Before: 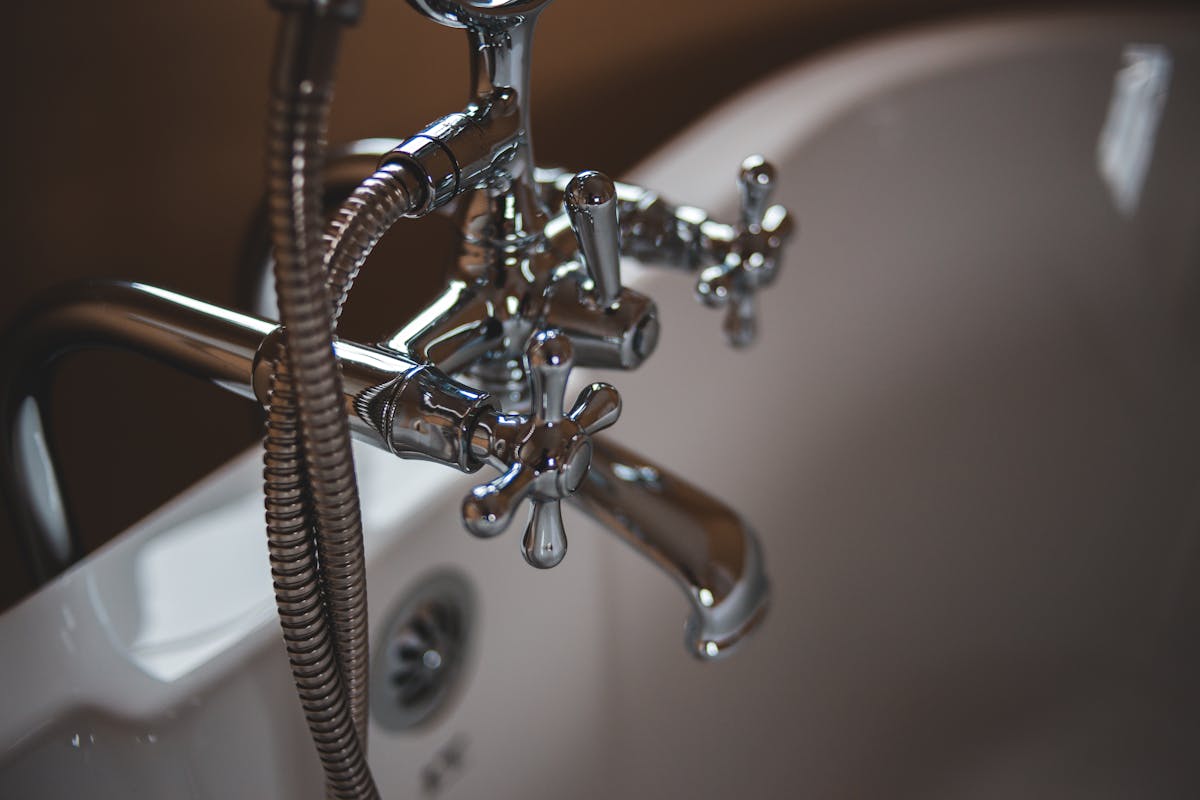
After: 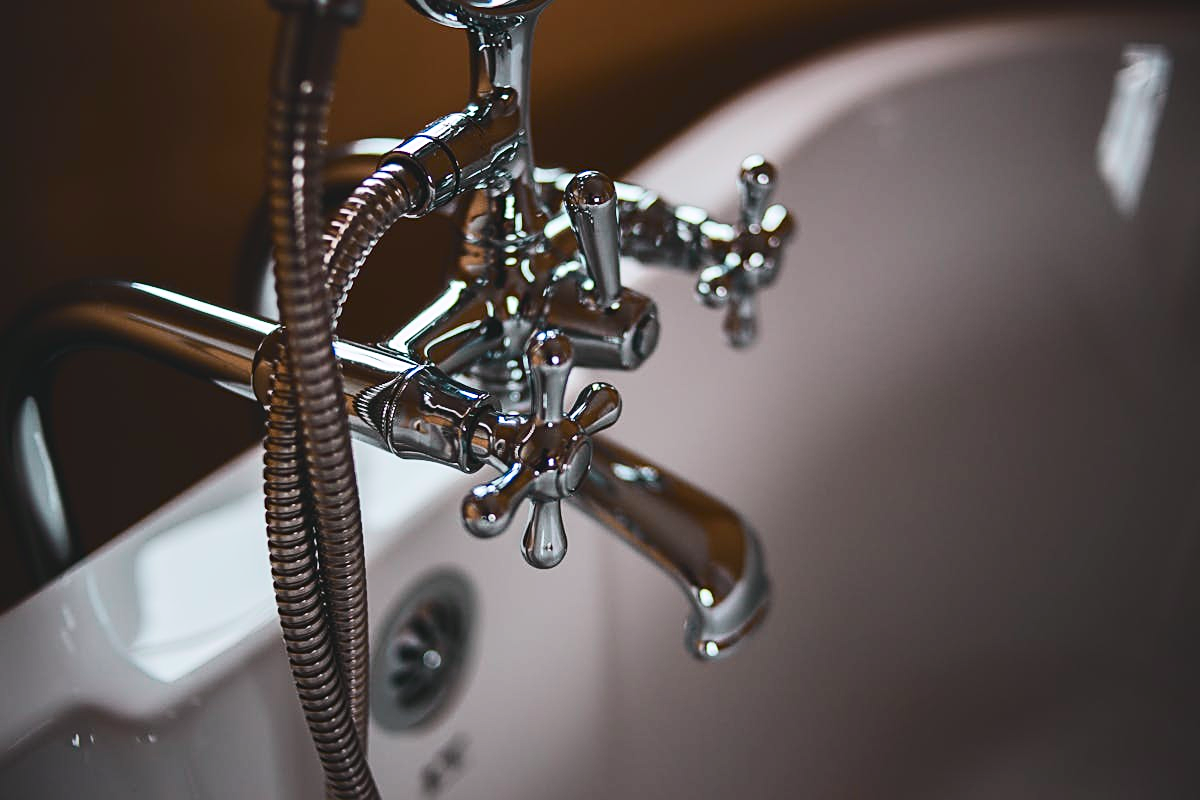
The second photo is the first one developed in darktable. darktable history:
tone curve: curves: ch0 [(0, 0.028) (0.037, 0.05) (0.123, 0.108) (0.19, 0.164) (0.269, 0.247) (0.475, 0.533) (0.595, 0.695) (0.718, 0.823) (0.855, 0.913) (1, 0.982)]; ch1 [(0, 0) (0.243, 0.245) (0.427, 0.41) (0.493, 0.481) (0.505, 0.502) (0.536, 0.545) (0.56, 0.582) (0.611, 0.644) (0.769, 0.807) (1, 1)]; ch2 [(0, 0) (0.249, 0.216) (0.349, 0.321) (0.424, 0.442) (0.476, 0.483) (0.498, 0.499) (0.517, 0.519) (0.532, 0.55) (0.569, 0.608) (0.614, 0.661) (0.706, 0.75) (0.808, 0.809) (0.991, 0.968)], color space Lab, independent channels, preserve colors none
white balance: red 1.009, blue 1.027
sharpen: on, module defaults
